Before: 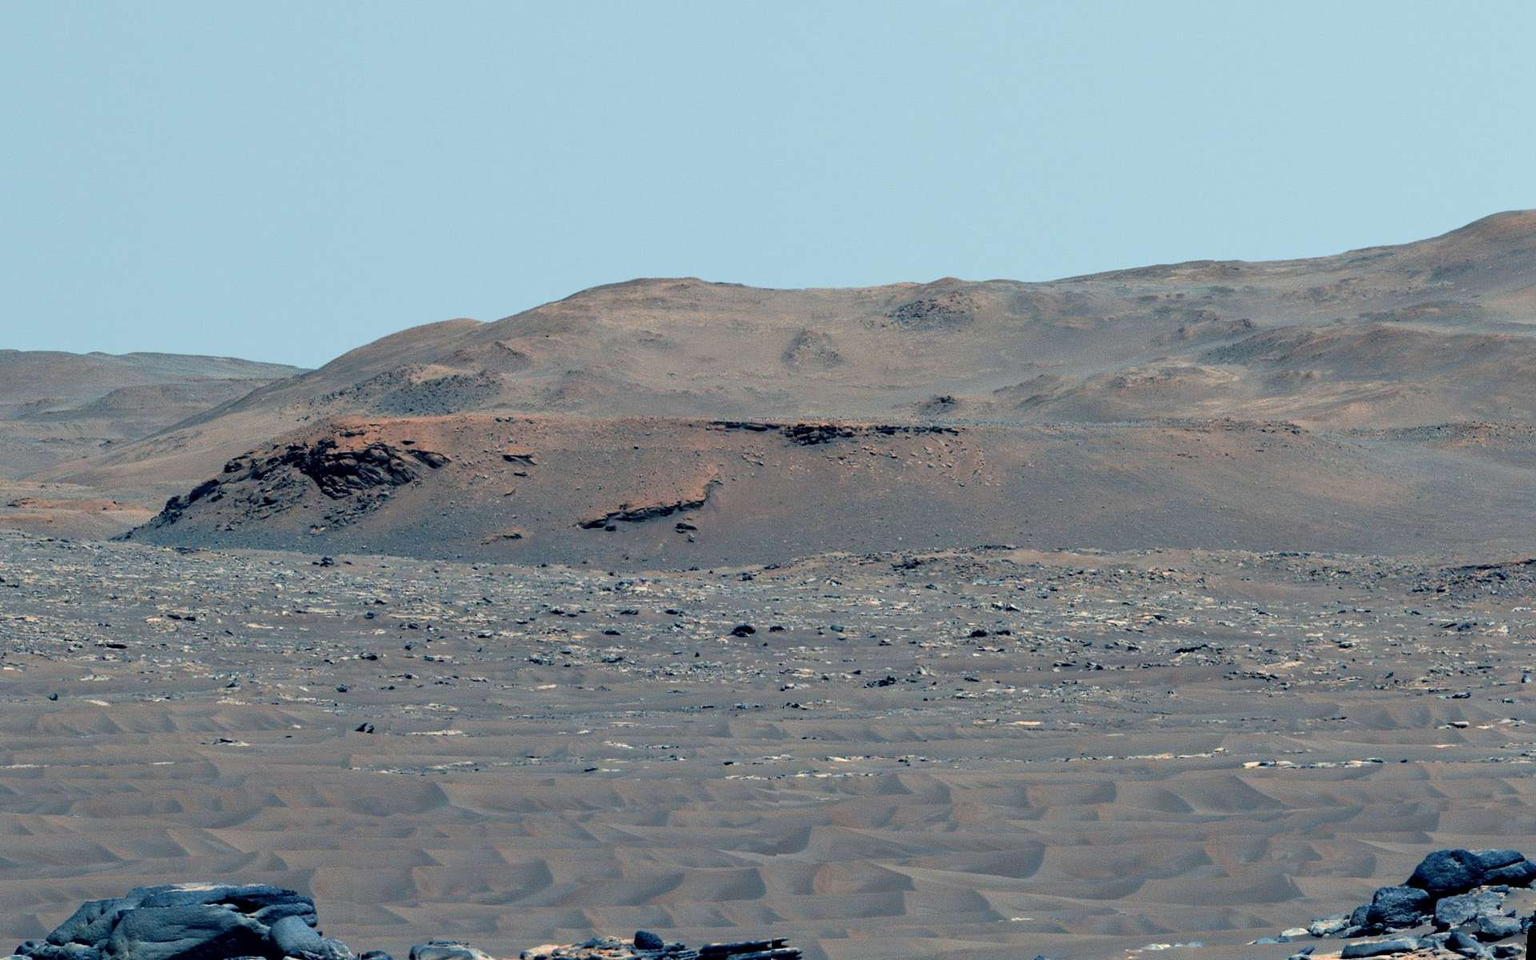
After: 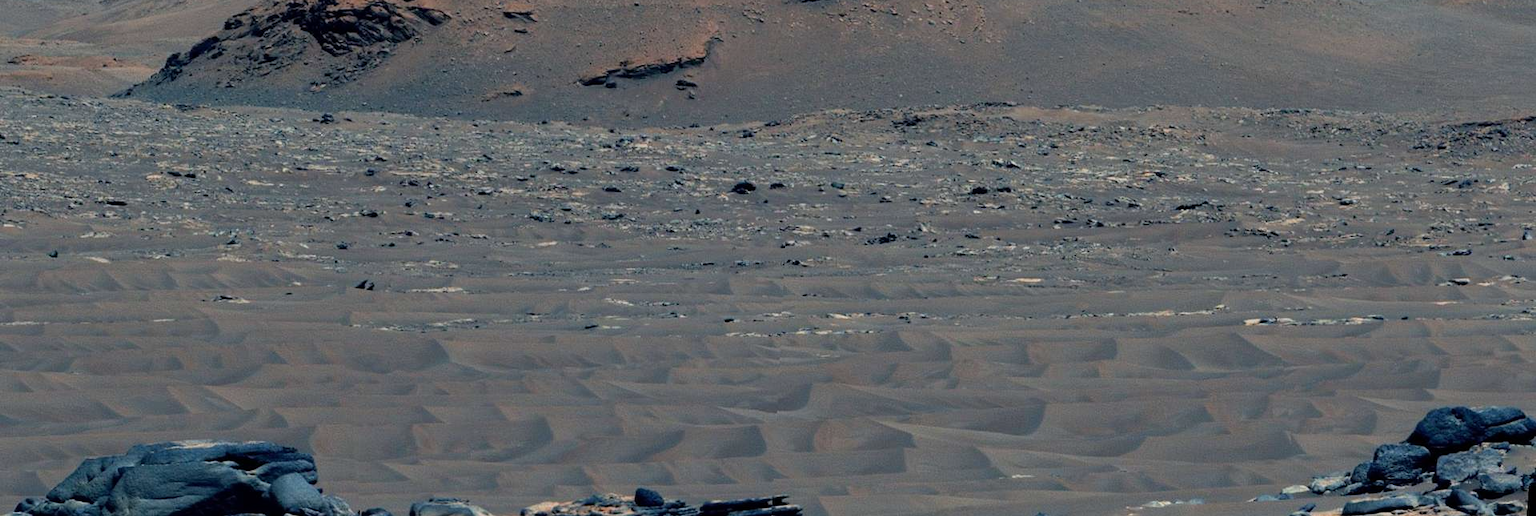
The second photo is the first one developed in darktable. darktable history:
exposure: exposure -0.492 EV, compensate highlight preservation false
crop and rotate: top 46.237%
tone equalizer: -8 EV 0.06 EV, smoothing diameter 25%, edges refinement/feathering 10, preserve details guided filter
